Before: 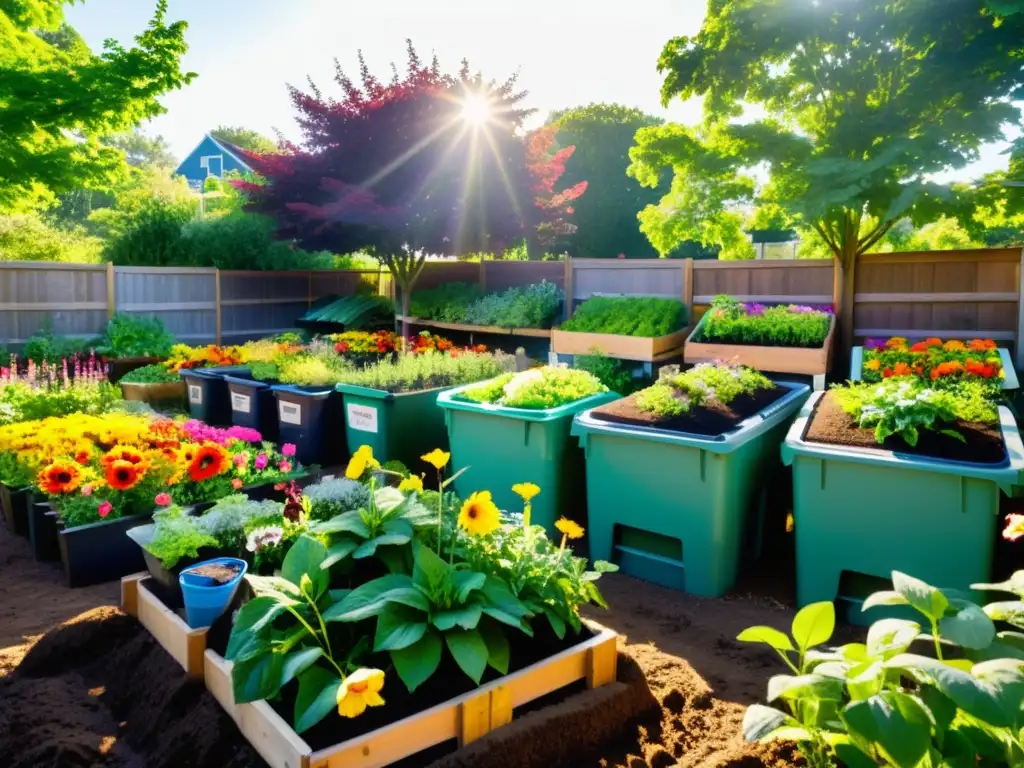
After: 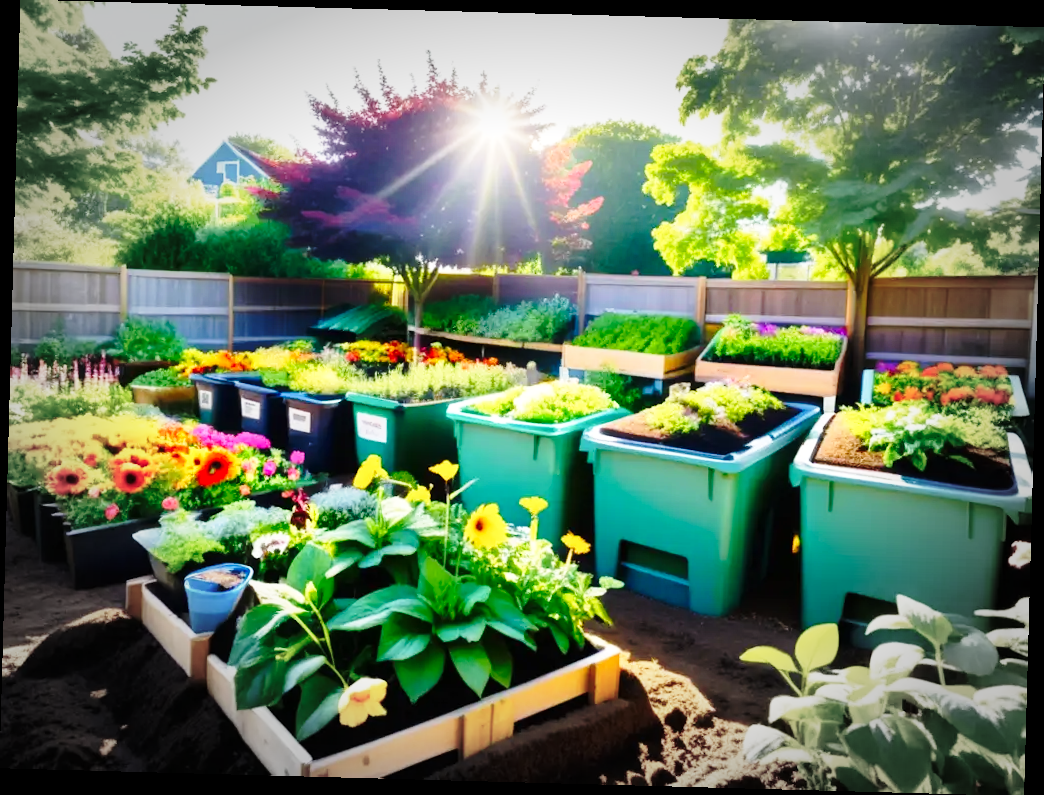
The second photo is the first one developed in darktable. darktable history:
base curve: curves: ch0 [(0, 0) (0.036, 0.037) (0.121, 0.228) (0.46, 0.76) (0.859, 0.983) (1, 1)], preserve colors none
vignetting: fall-off start 65.94%, fall-off radius 39.6%, brightness -0.445, saturation -0.69, automatic ratio true, width/height ratio 0.663
crop and rotate: angle -1.56°
